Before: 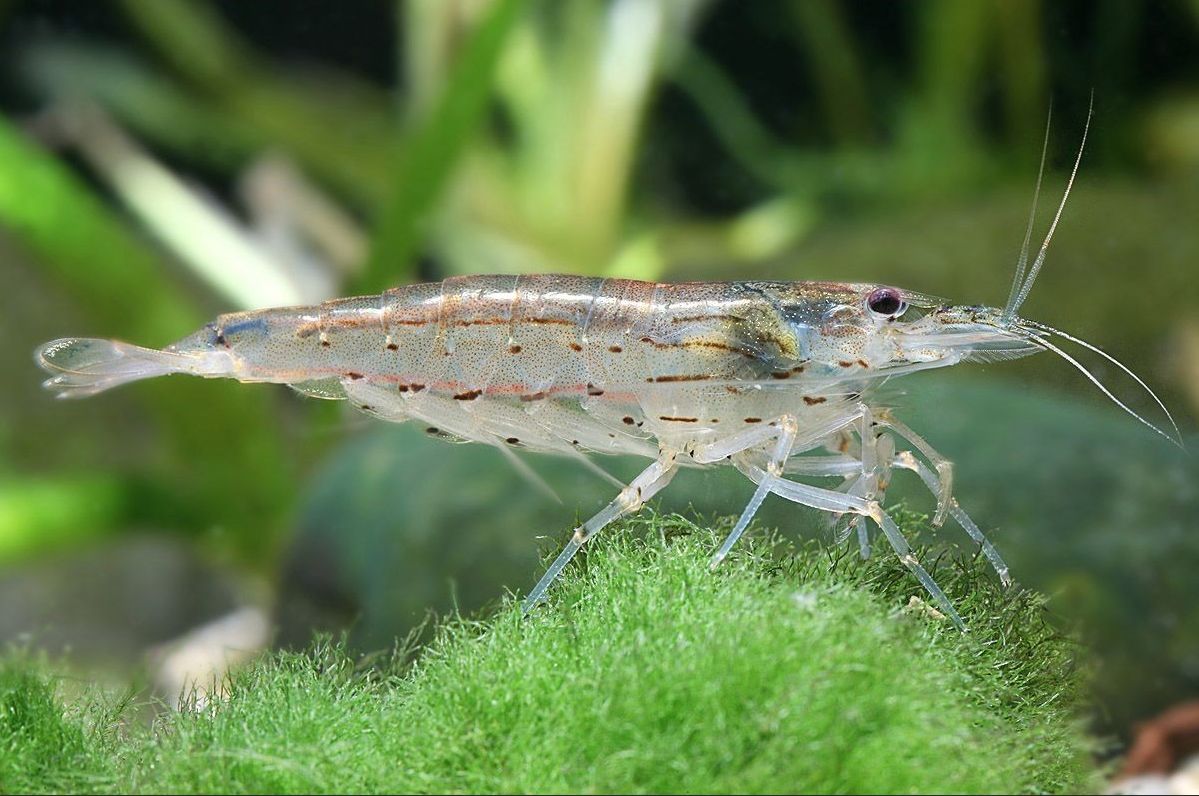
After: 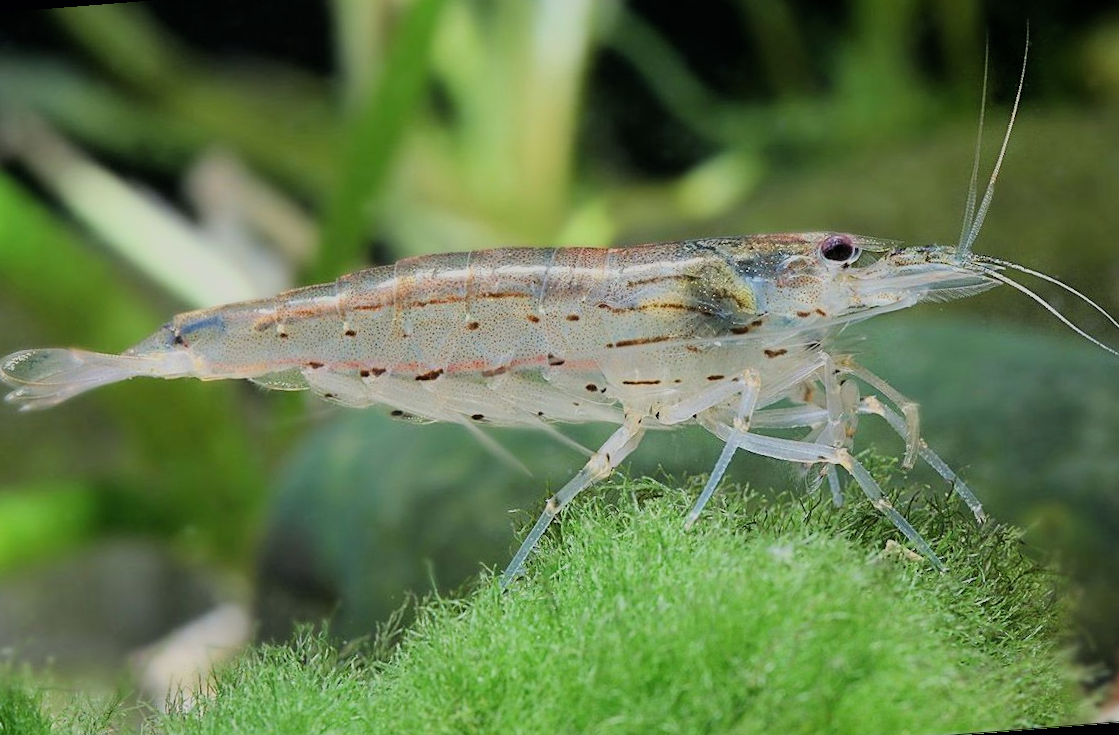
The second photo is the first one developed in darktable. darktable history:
filmic rgb: black relative exposure -7.65 EV, white relative exposure 4.56 EV, hardness 3.61, color science v6 (2022)
rotate and perspective: rotation -4.57°, crop left 0.054, crop right 0.944, crop top 0.087, crop bottom 0.914
